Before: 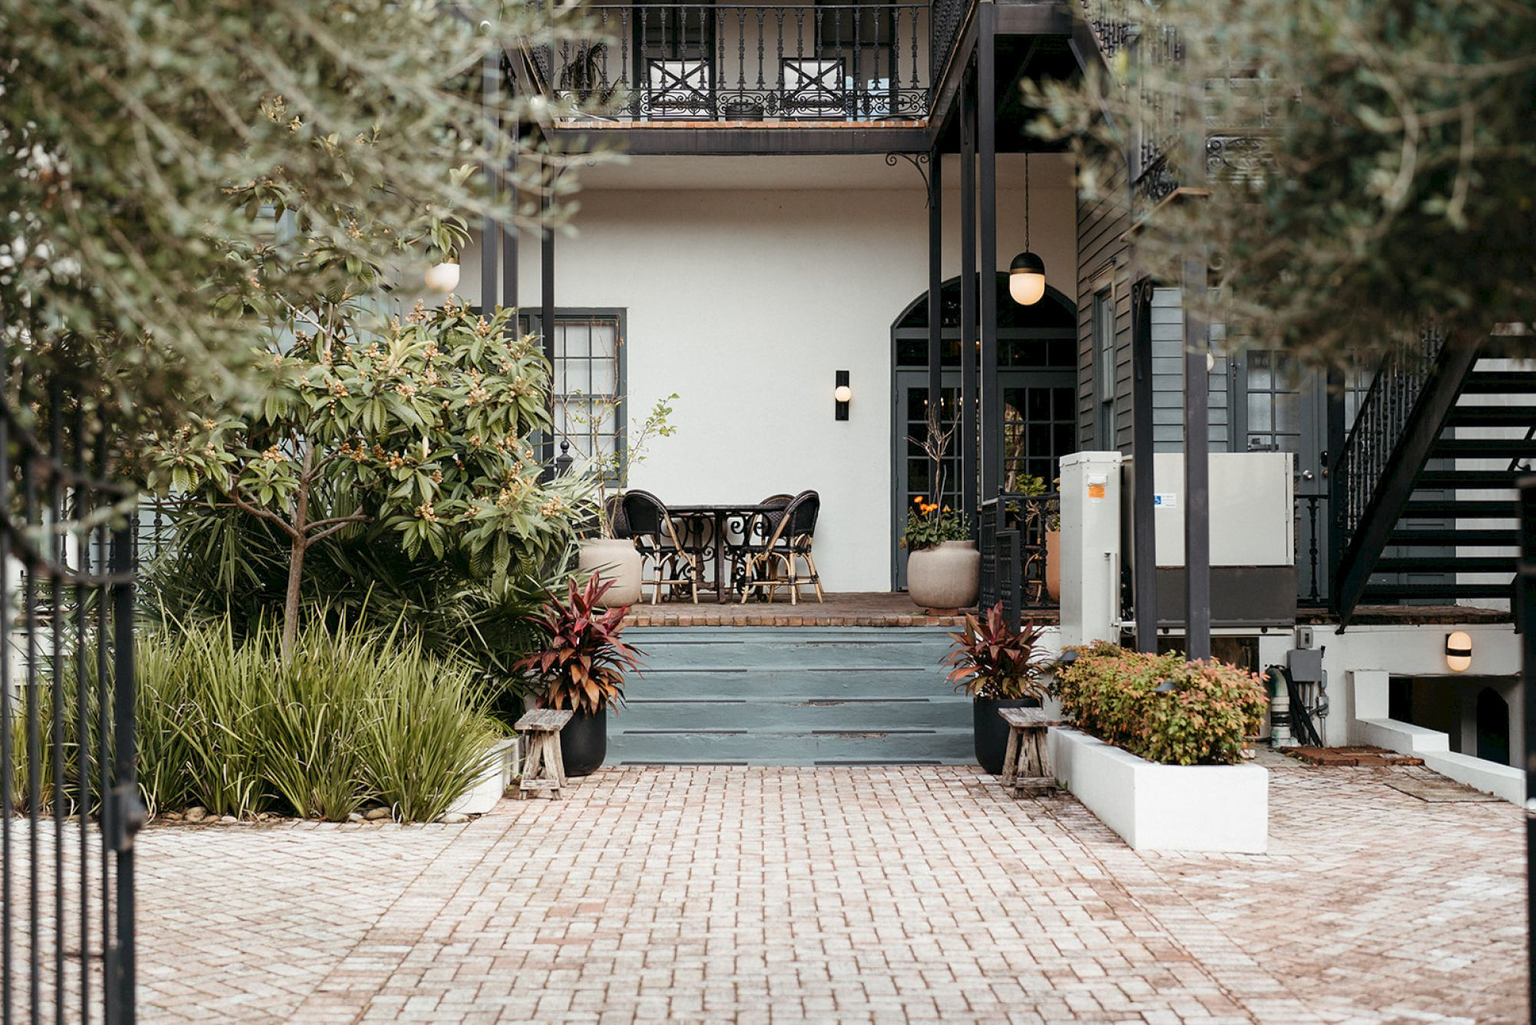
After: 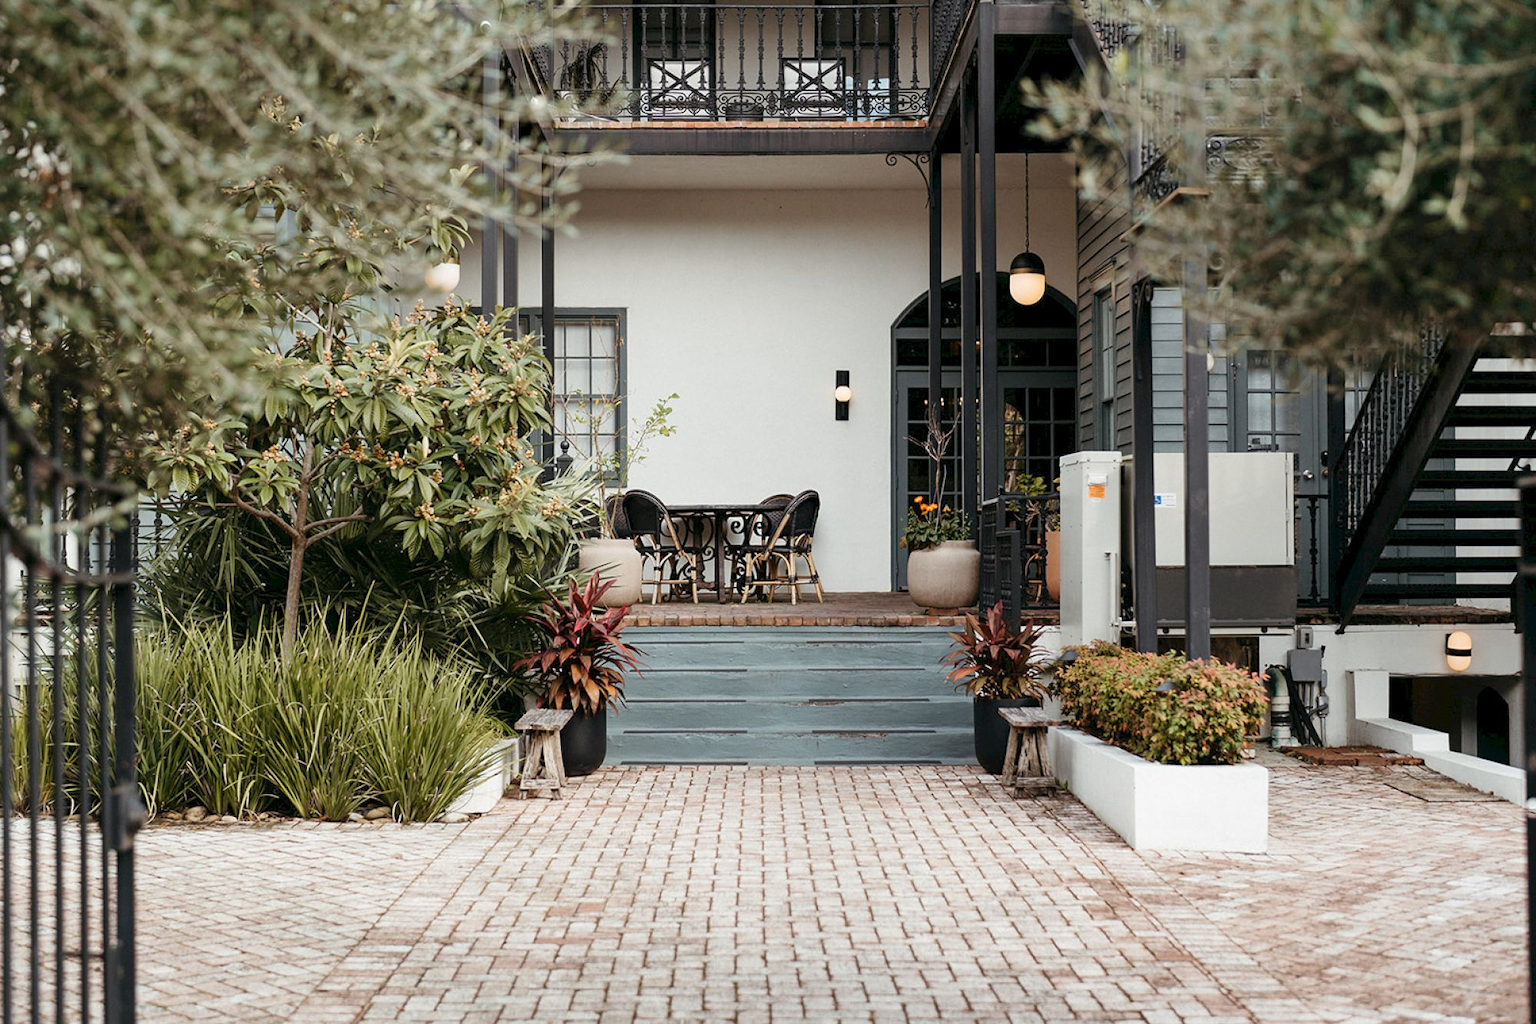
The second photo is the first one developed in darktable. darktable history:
shadows and highlights: radius 264.95, soften with gaussian
